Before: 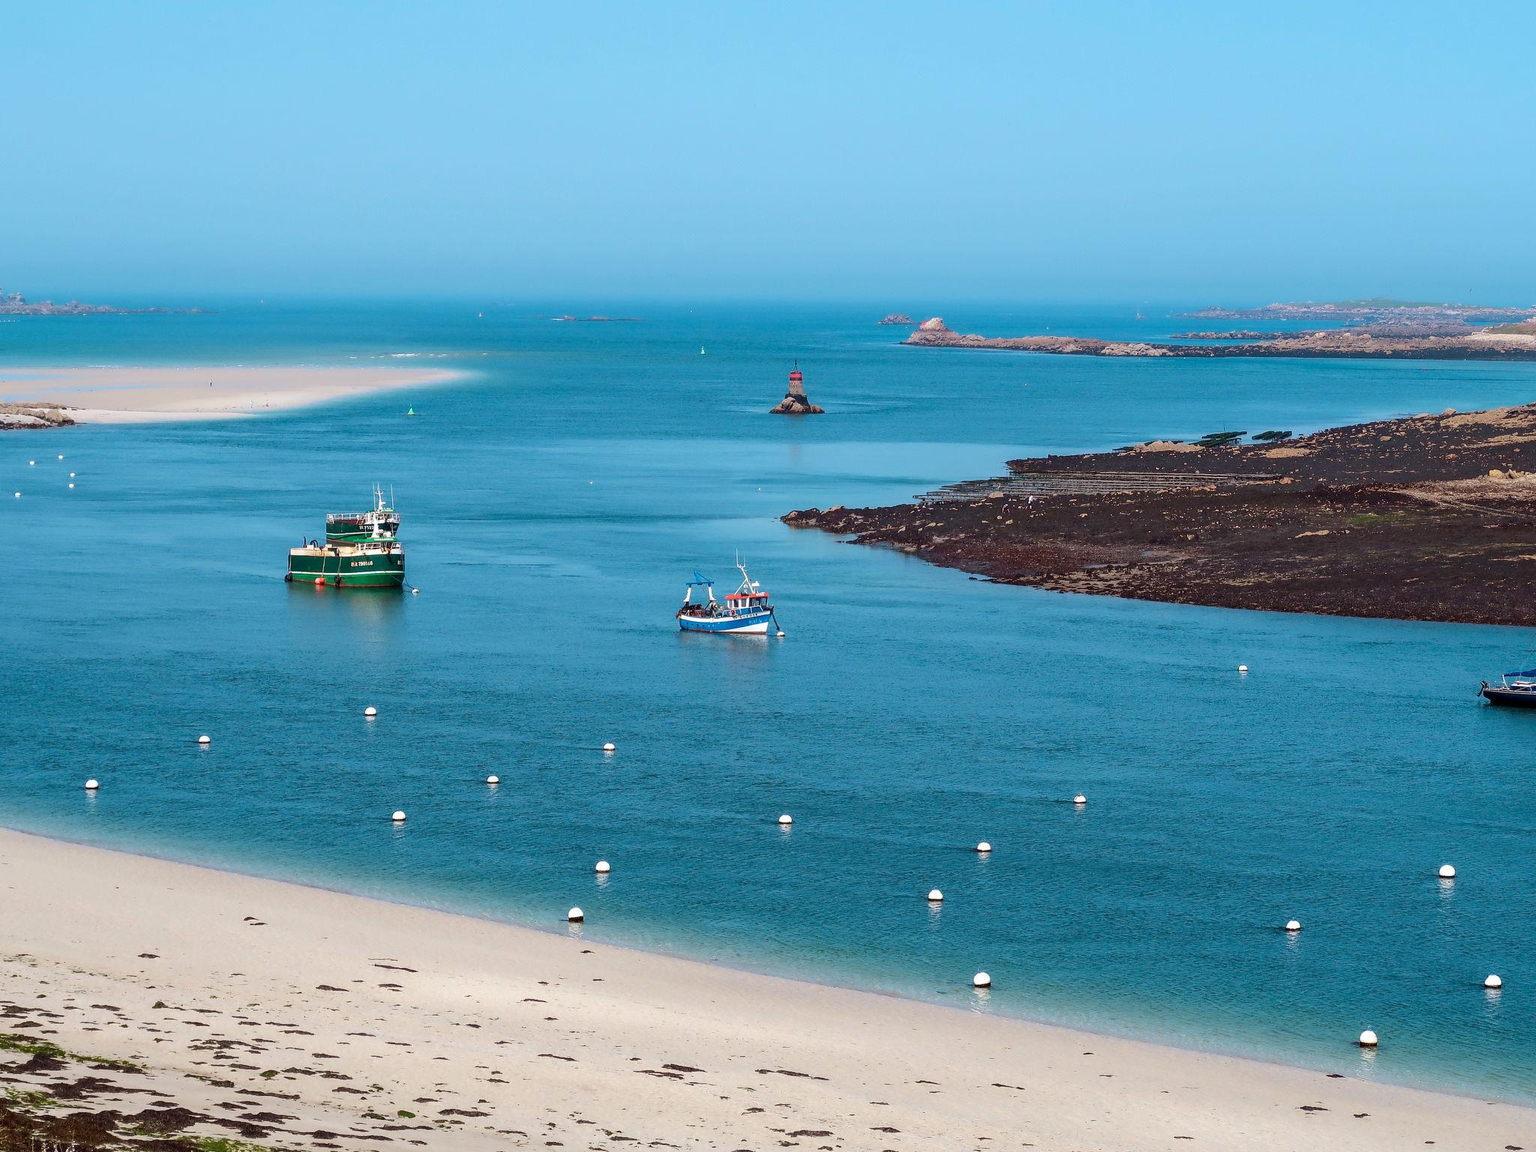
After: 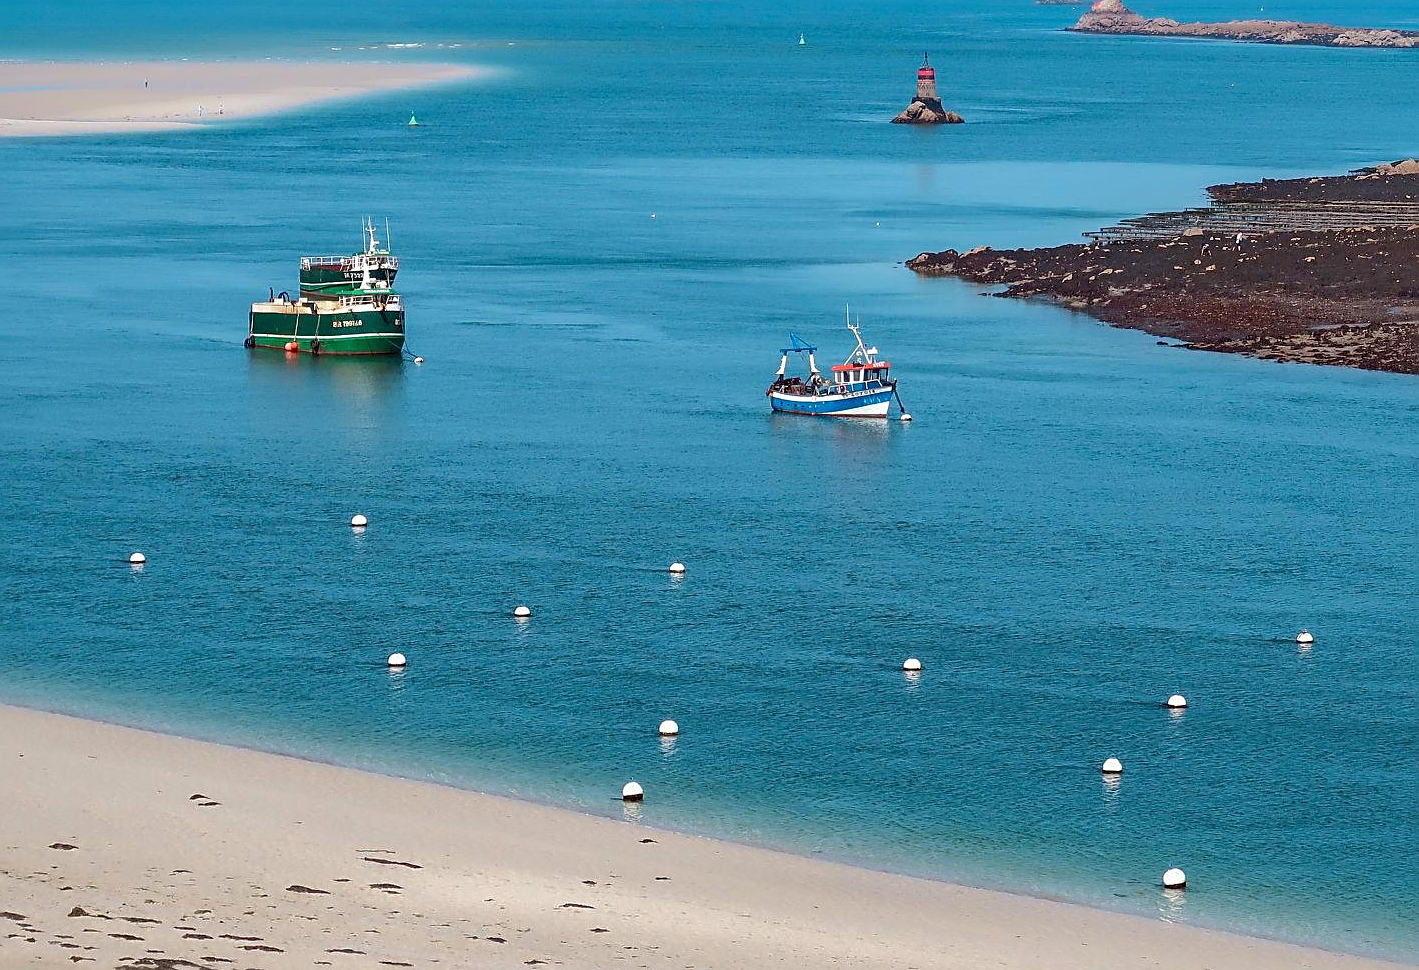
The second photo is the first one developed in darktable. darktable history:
exposure: compensate highlight preservation false
sharpen: on, module defaults
crop: left 6.625%, top 27.896%, right 24.048%, bottom 8.901%
shadows and highlights: on, module defaults
